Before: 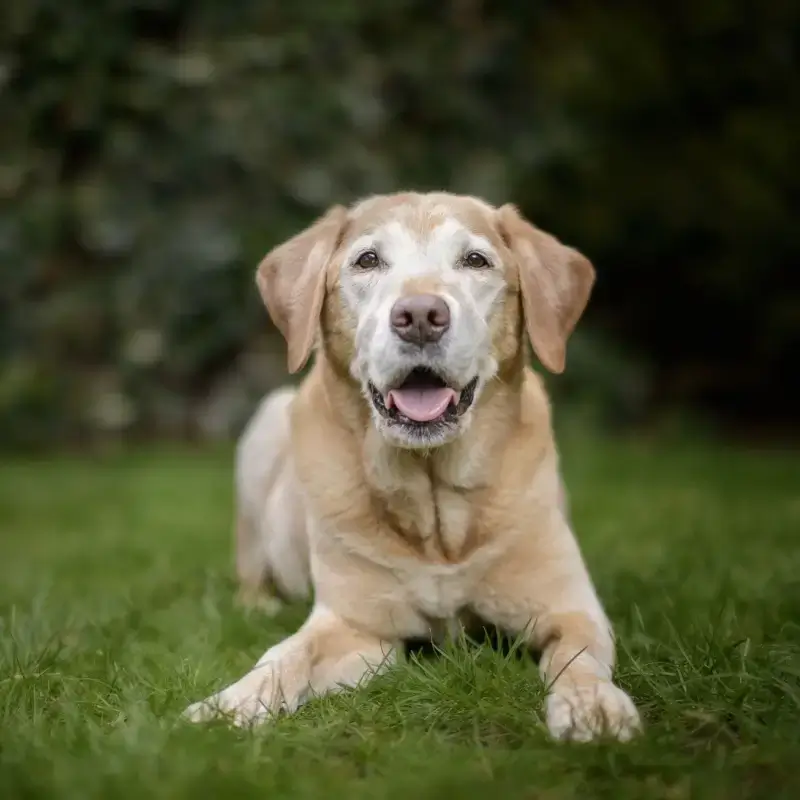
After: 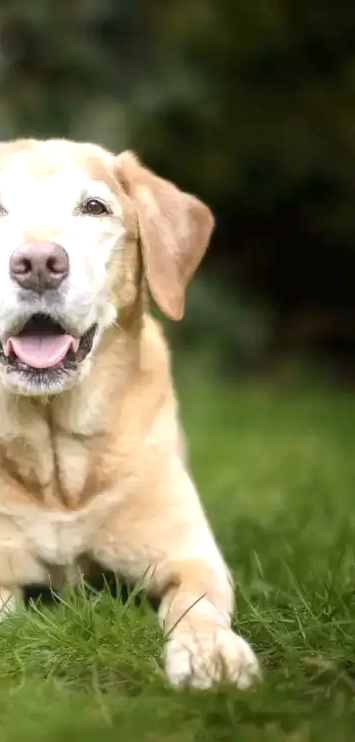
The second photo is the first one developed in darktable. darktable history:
crop: left 47.628%, top 6.643%, right 7.874%
exposure: black level correction 0, exposure 0.95 EV, compensate exposure bias true, compensate highlight preservation false
contrast equalizer: octaves 7, y [[0.6 ×6], [0.55 ×6], [0 ×6], [0 ×6], [0 ×6]], mix -0.3
local contrast: mode bilateral grid, contrast 20, coarseness 50, detail 120%, midtone range 0.2
